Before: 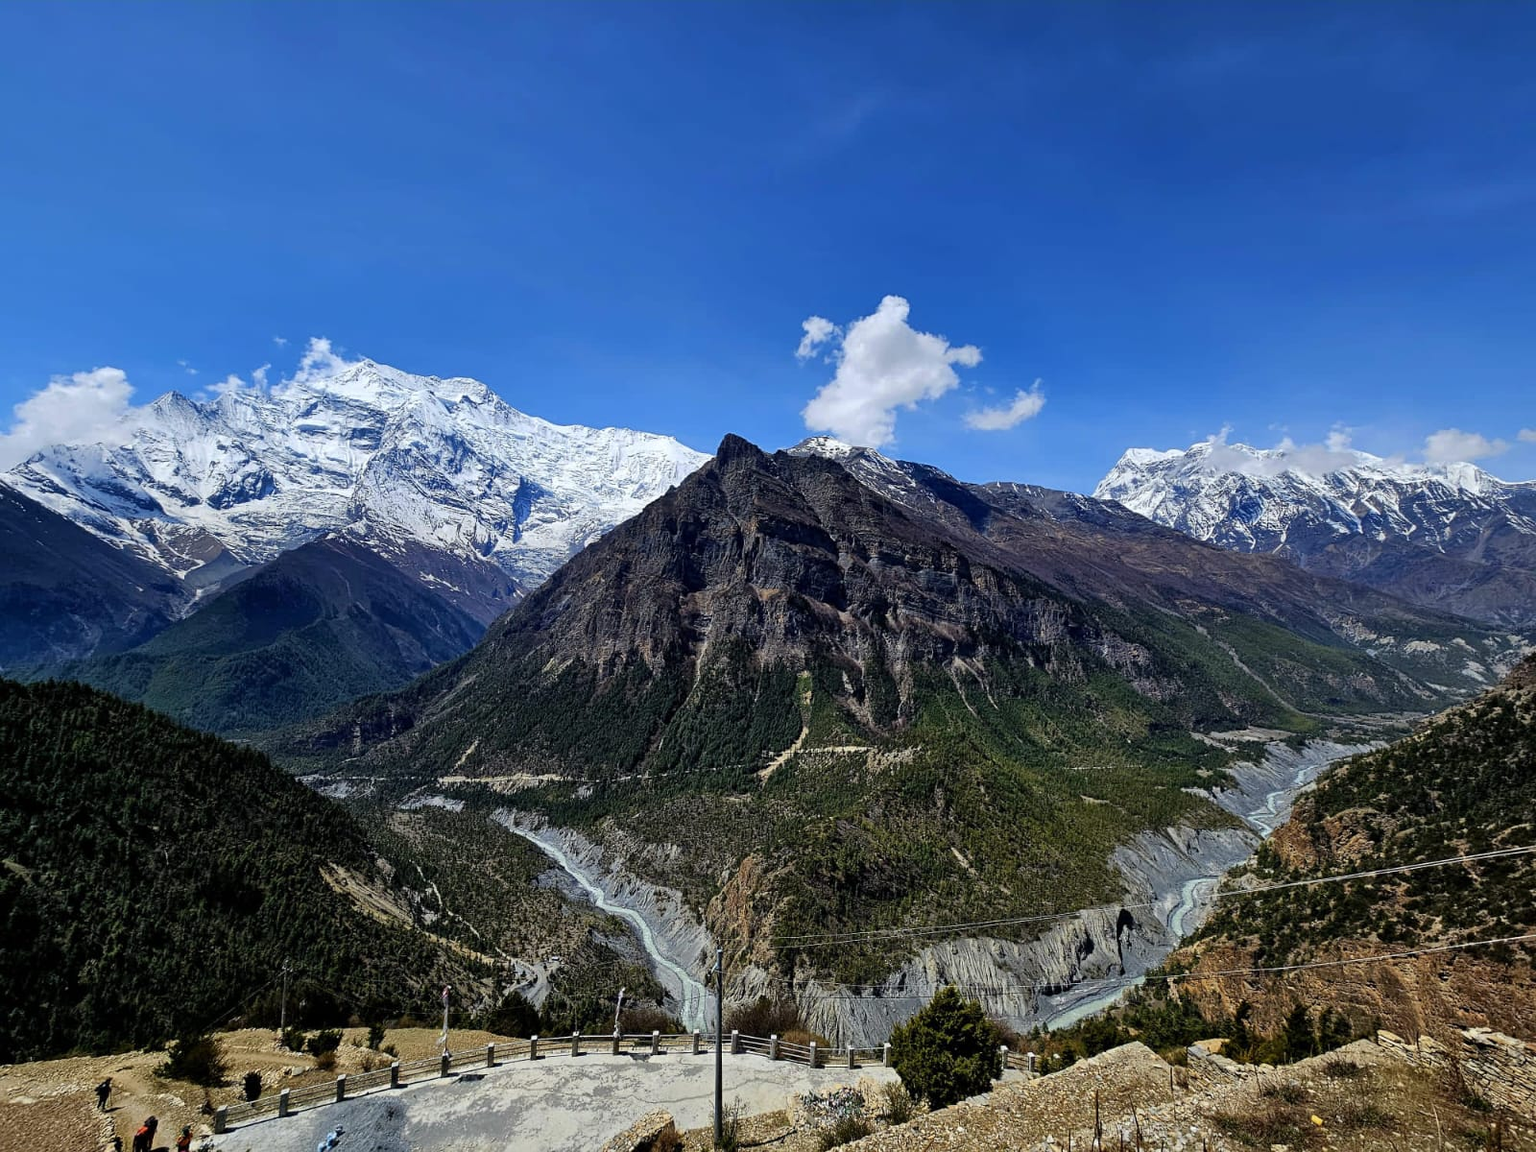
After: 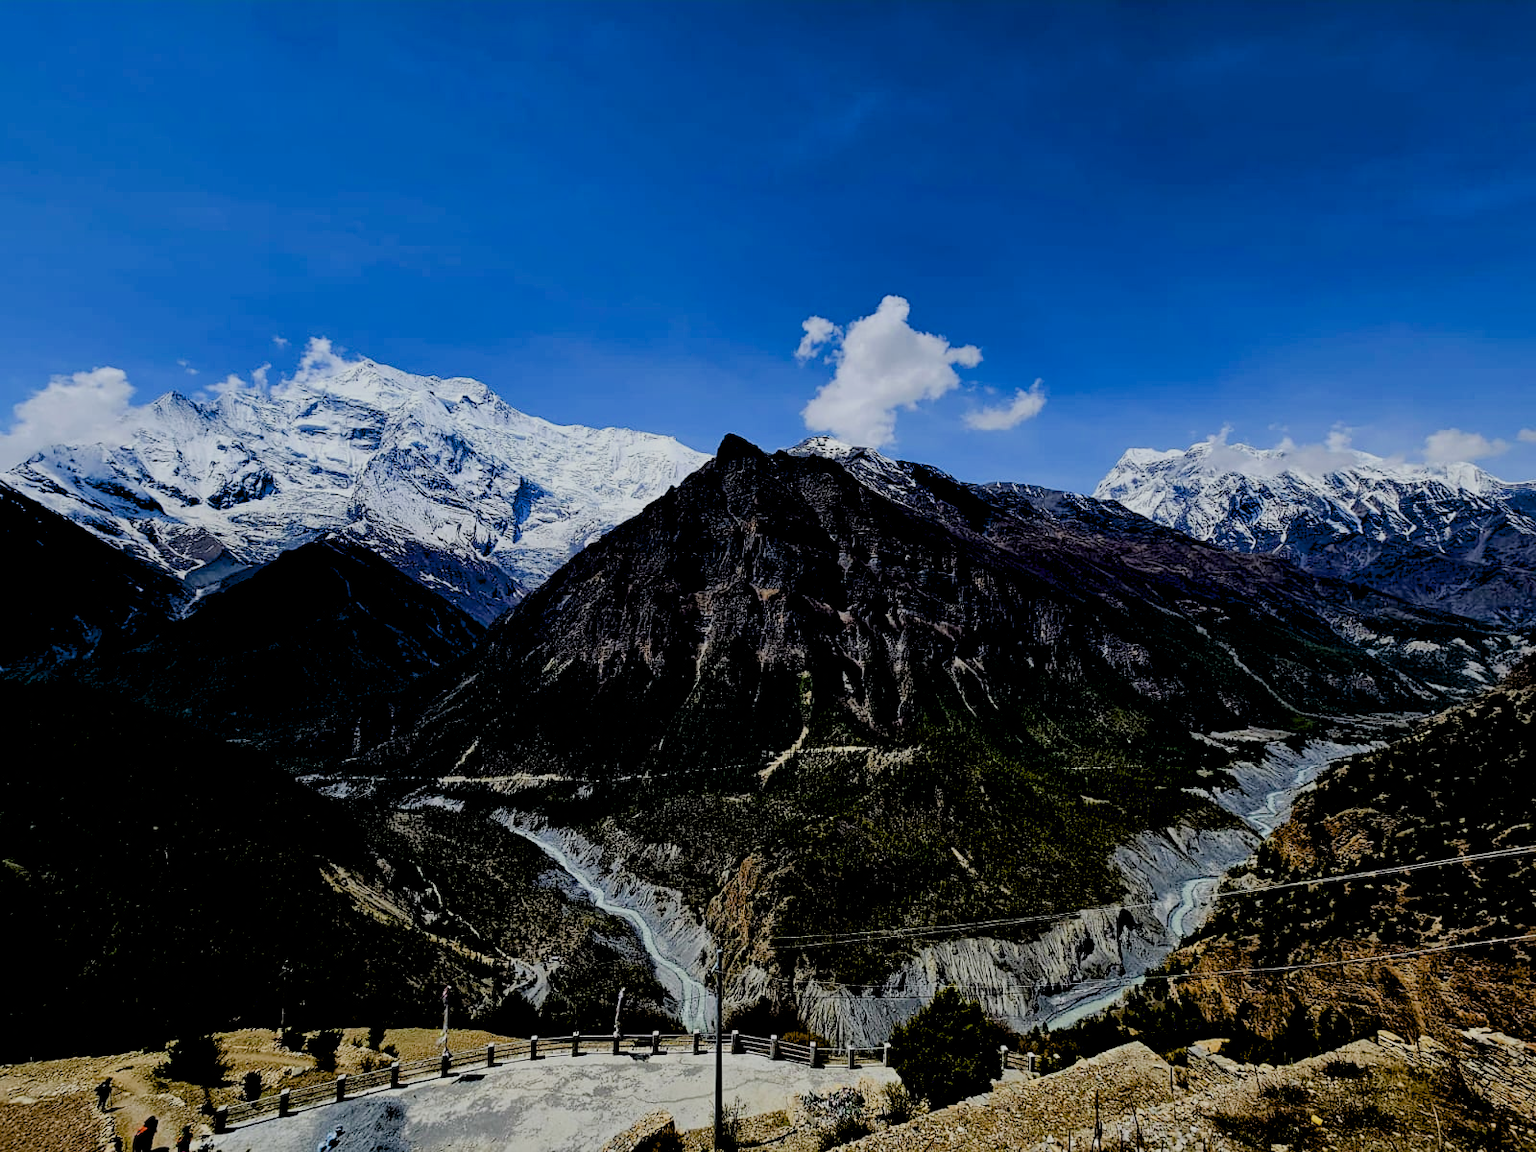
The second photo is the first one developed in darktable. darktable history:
exposure: black level correction 0.047, exposure 0.013 EV, compensate highlight preservation false
filmic rgb: black relative exposure -4.38 EV, white relative exposure 4.56 EV, hardness 2.37, contrast 1.05
